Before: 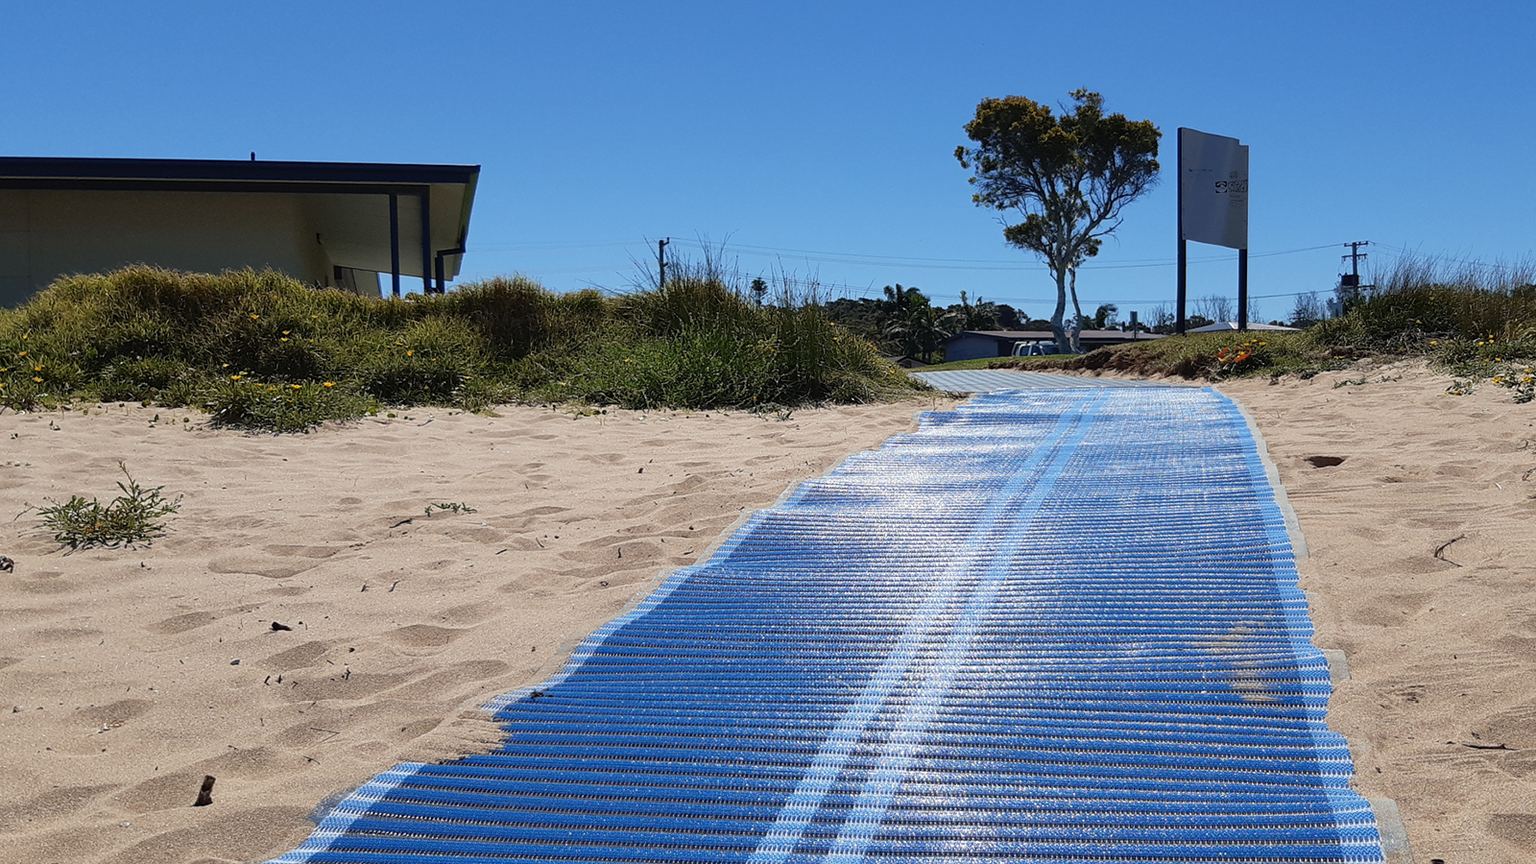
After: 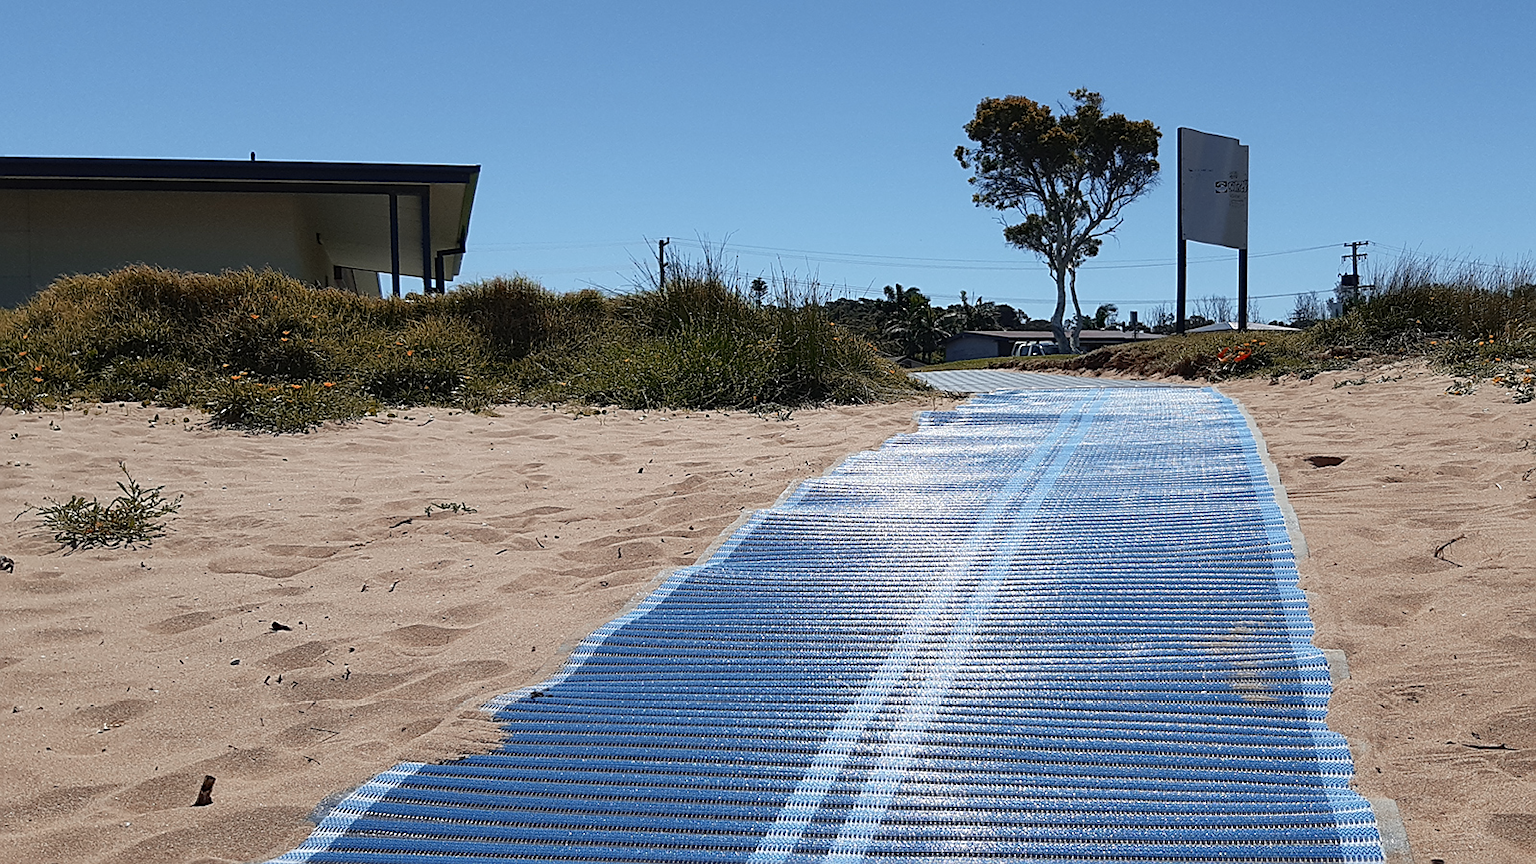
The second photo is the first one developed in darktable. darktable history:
tone equalizer: on, module defaults
sharpen: on, module defaults
color zones: curves: ch0 [(0, 0.299) (0.25, 0.383) (0.456, 0.352) (0.736, 0.571)]; ch1 [(0, 0.63) (0.151, 0.568) (0.254, 0.416) (0.47, 0.558) (0.732, 0.37) (0.909, 0.492)]; ch2 [(0.004, 0.604) (0.158, 0.443) (0.257, 0.403) (0.761, 0.468)]
